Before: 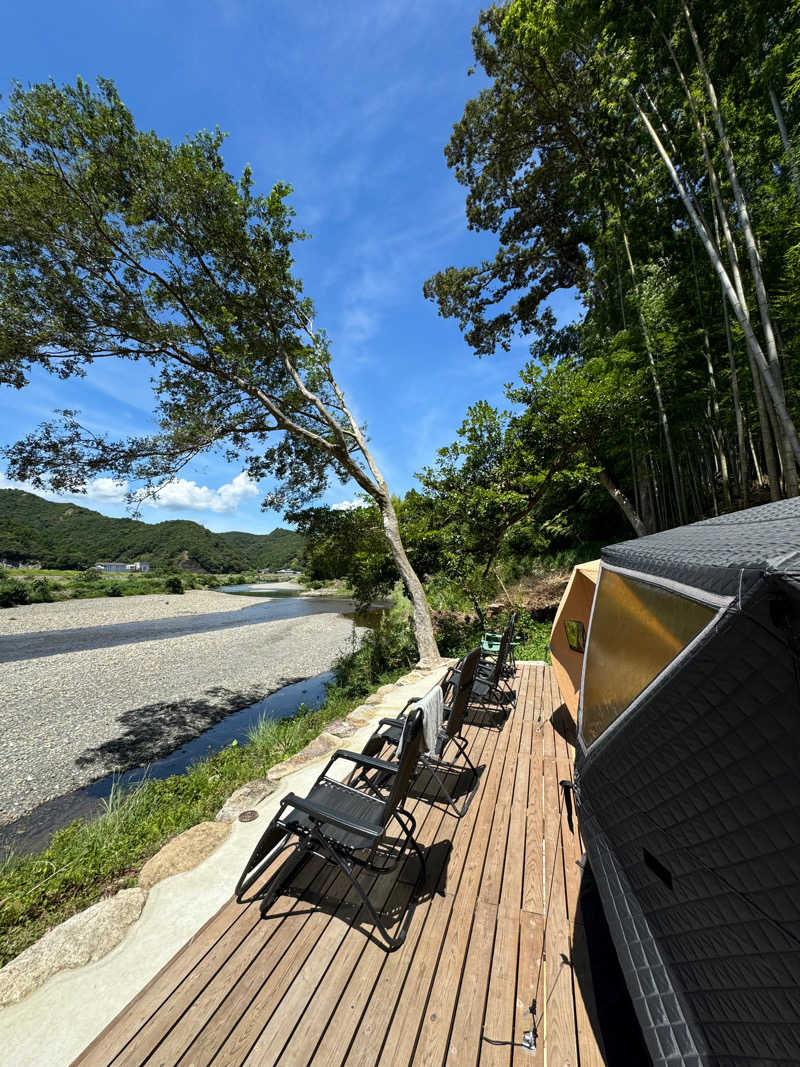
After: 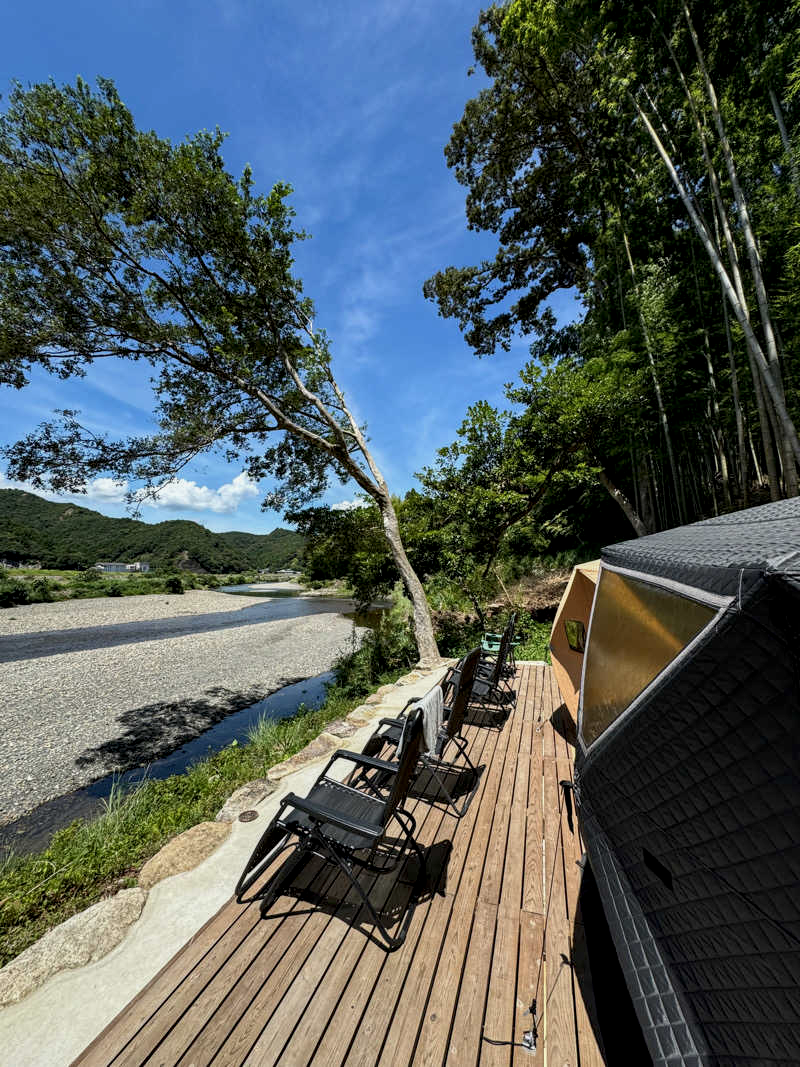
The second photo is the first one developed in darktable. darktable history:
local contrast: highlights 23%, shadows 76%, midtone range 0.745
exposure: exposure -0.296 EV, compensate highlight preservation false
